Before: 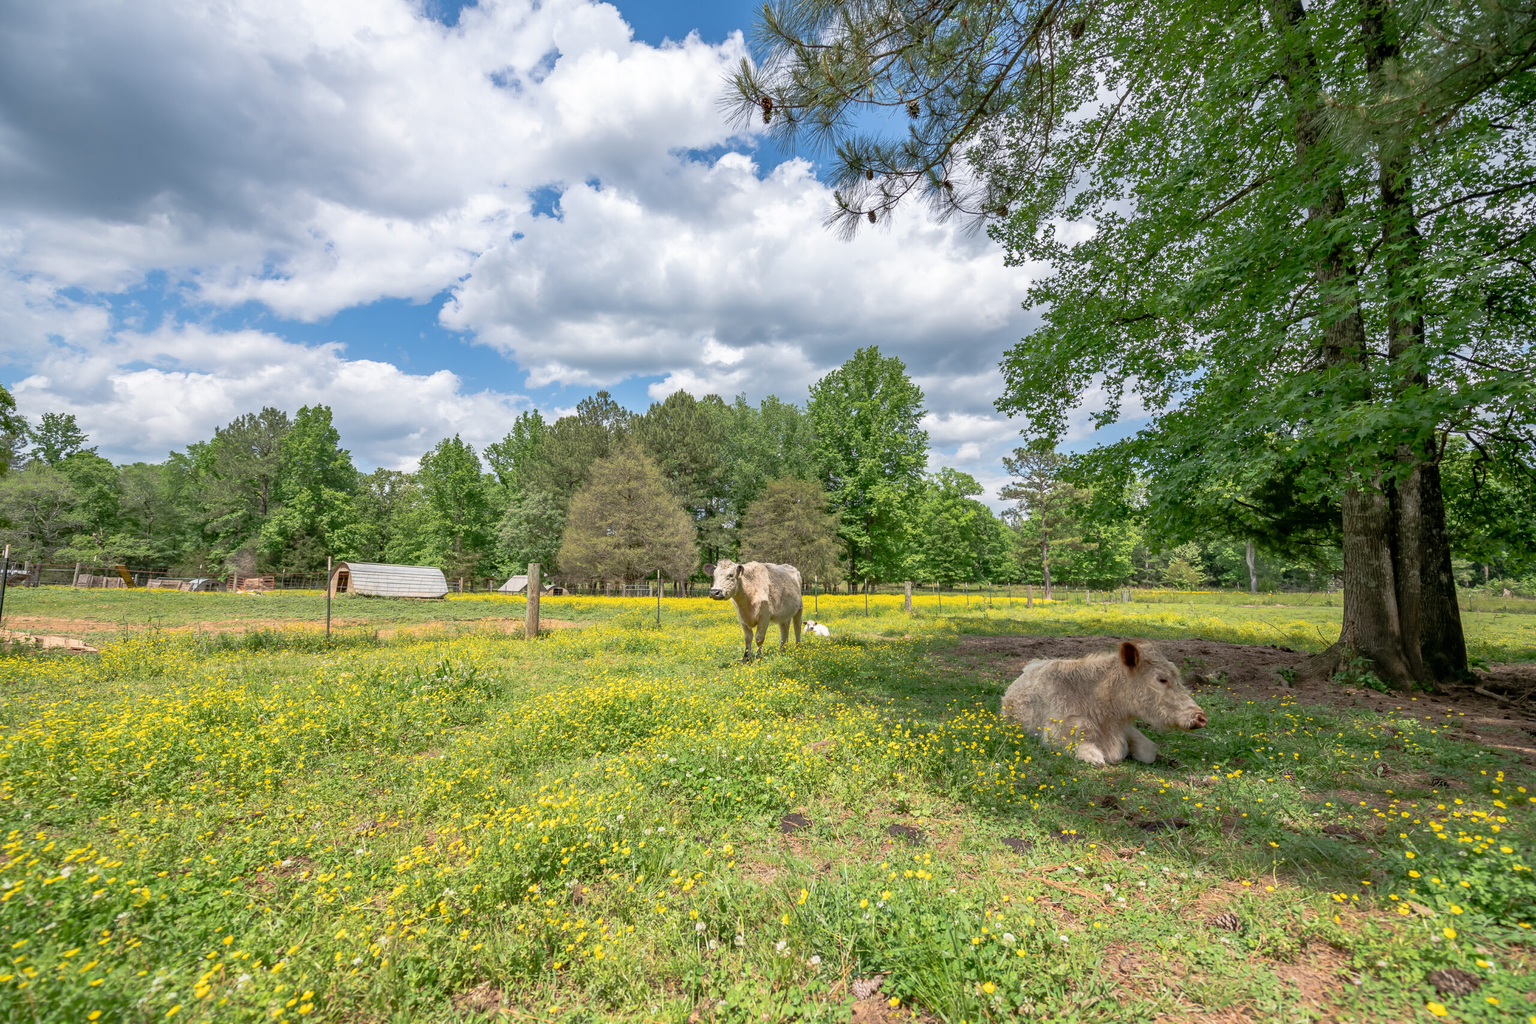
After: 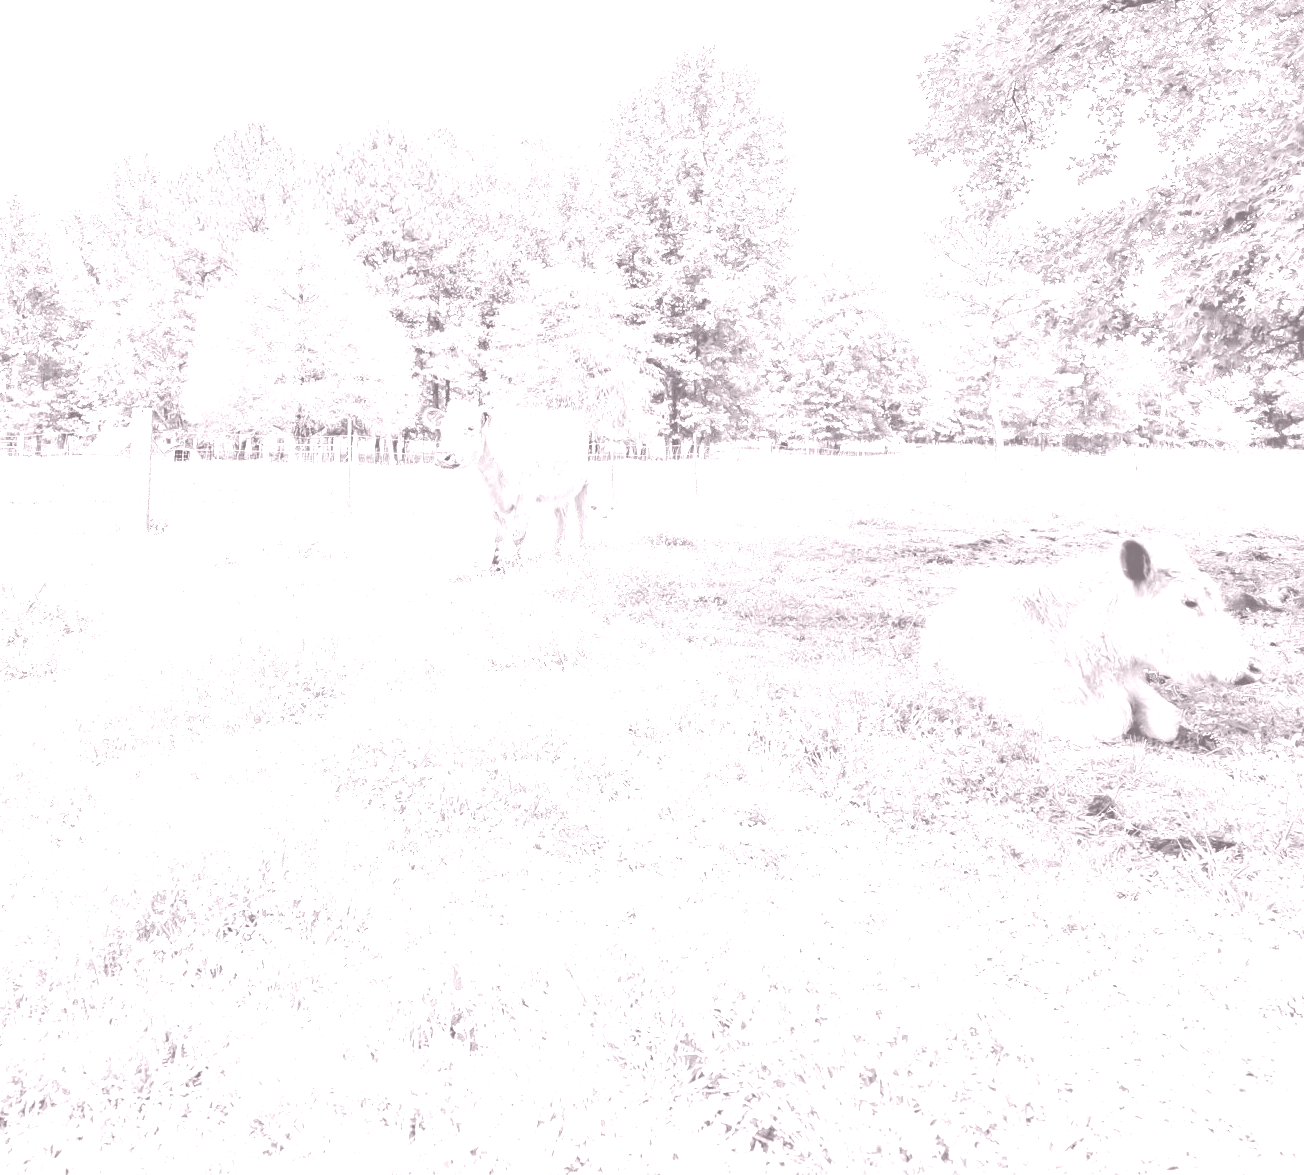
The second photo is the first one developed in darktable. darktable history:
colorize: hue 25.2°, saturation 83%, source mix 82%, lightness 79%, version 1
color balance rgb: linear chroma grading › global chroma 3.45%, perceptual saturation grading › global saturation 11.24%, perceptual brilliance grading › global brilliance 3.04%, global vibrance 2.8%
crop and rotate: left 29.237%, top 31.152%, right 19.807%
base curve: curves: ch0 [(0, 0) (0.007, 0.004) (0.027, 0.03) (0.046, 0.07) (0.207, 0.54) (0.442, 0.872) (0.673, 0.972) (1, 1)], preserve colors none
tone equalizer: on, module defaults
